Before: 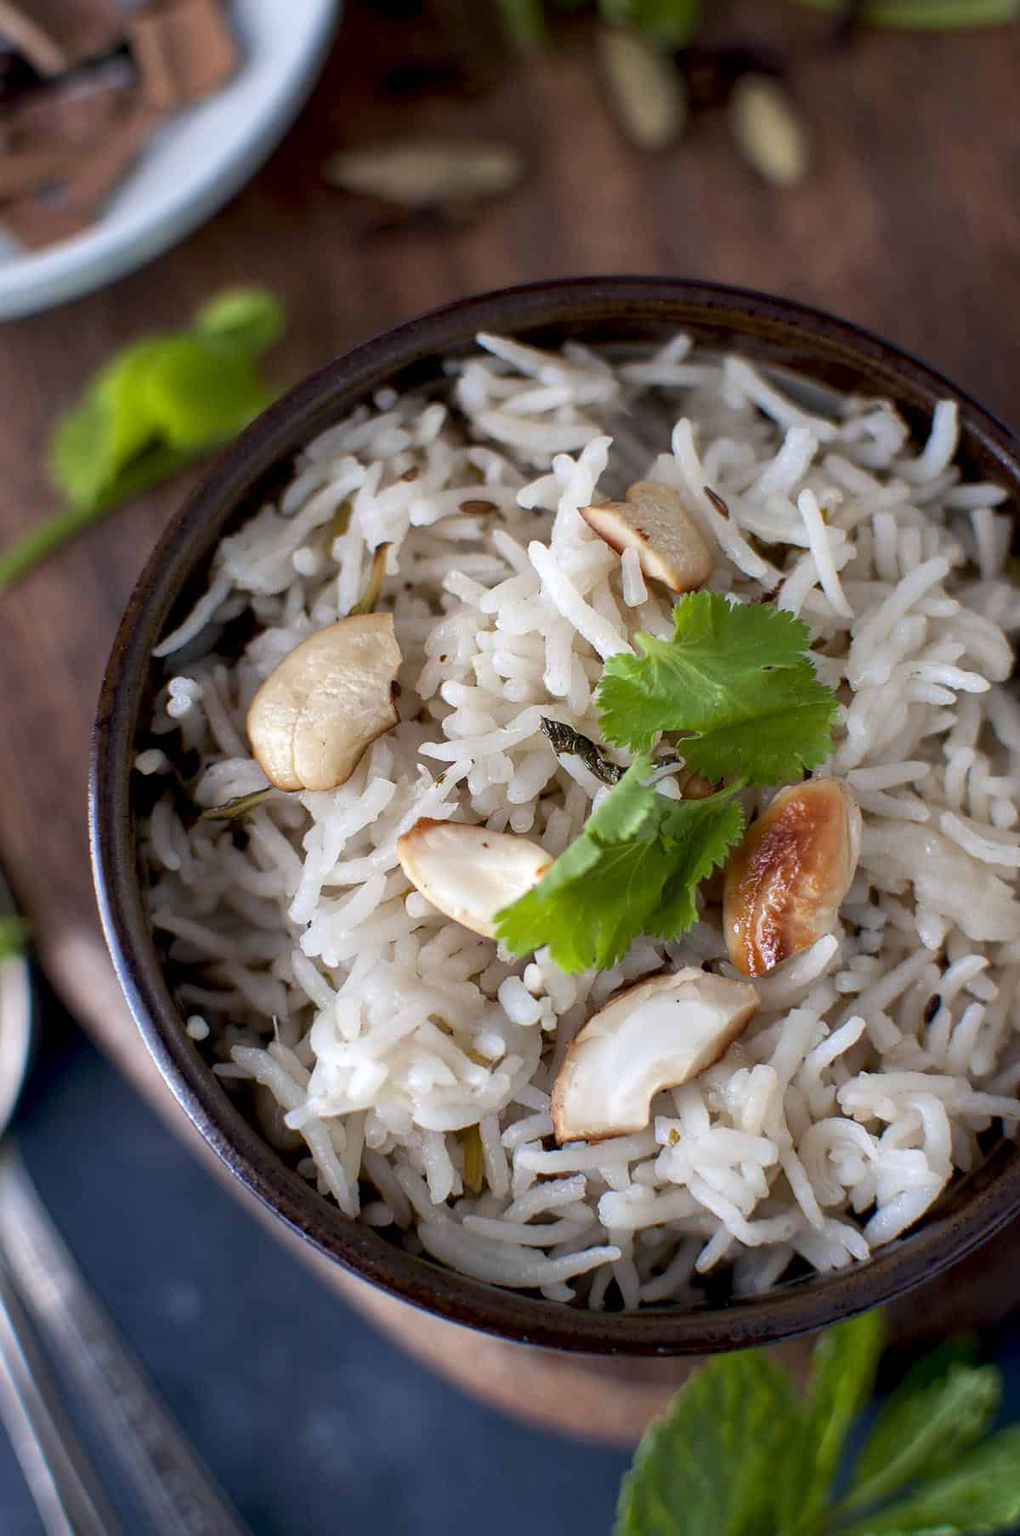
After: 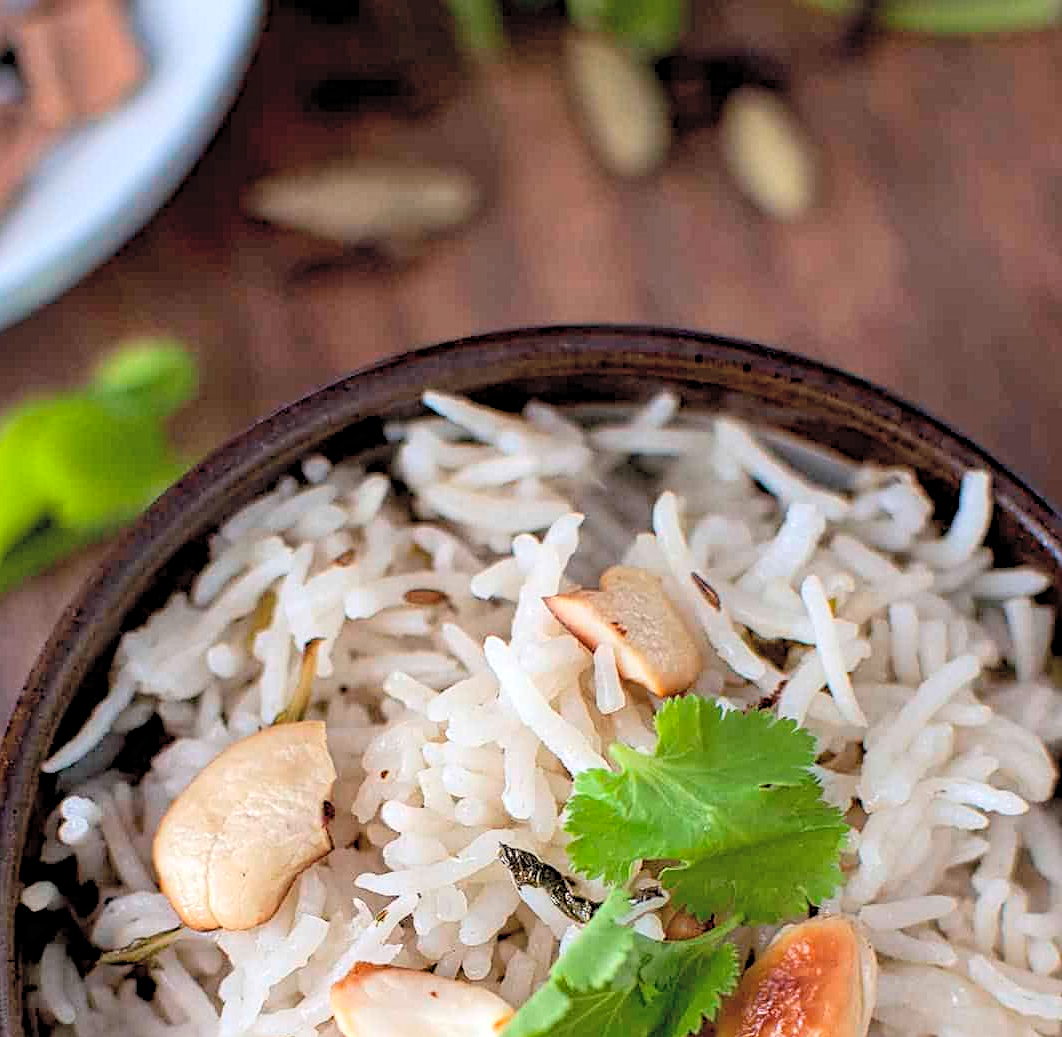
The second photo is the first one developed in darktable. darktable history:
contrast equalizer: octaves 7, y [[0.5, 0.5, 0.5, 0.539, 0.64, 0.611], [0.5 ×6], [0.5 ×6], [0 ×6], [0 ×6]]
contrast brightness saturation: contrast 0.097, brightness 0.302, saturation 0.144
crop and rotate: left 11.419%, bottom 42.602%
tone equalizer: edges refinement/feathering 500, mask exposure compensation -1.57 EV, preserve details no
